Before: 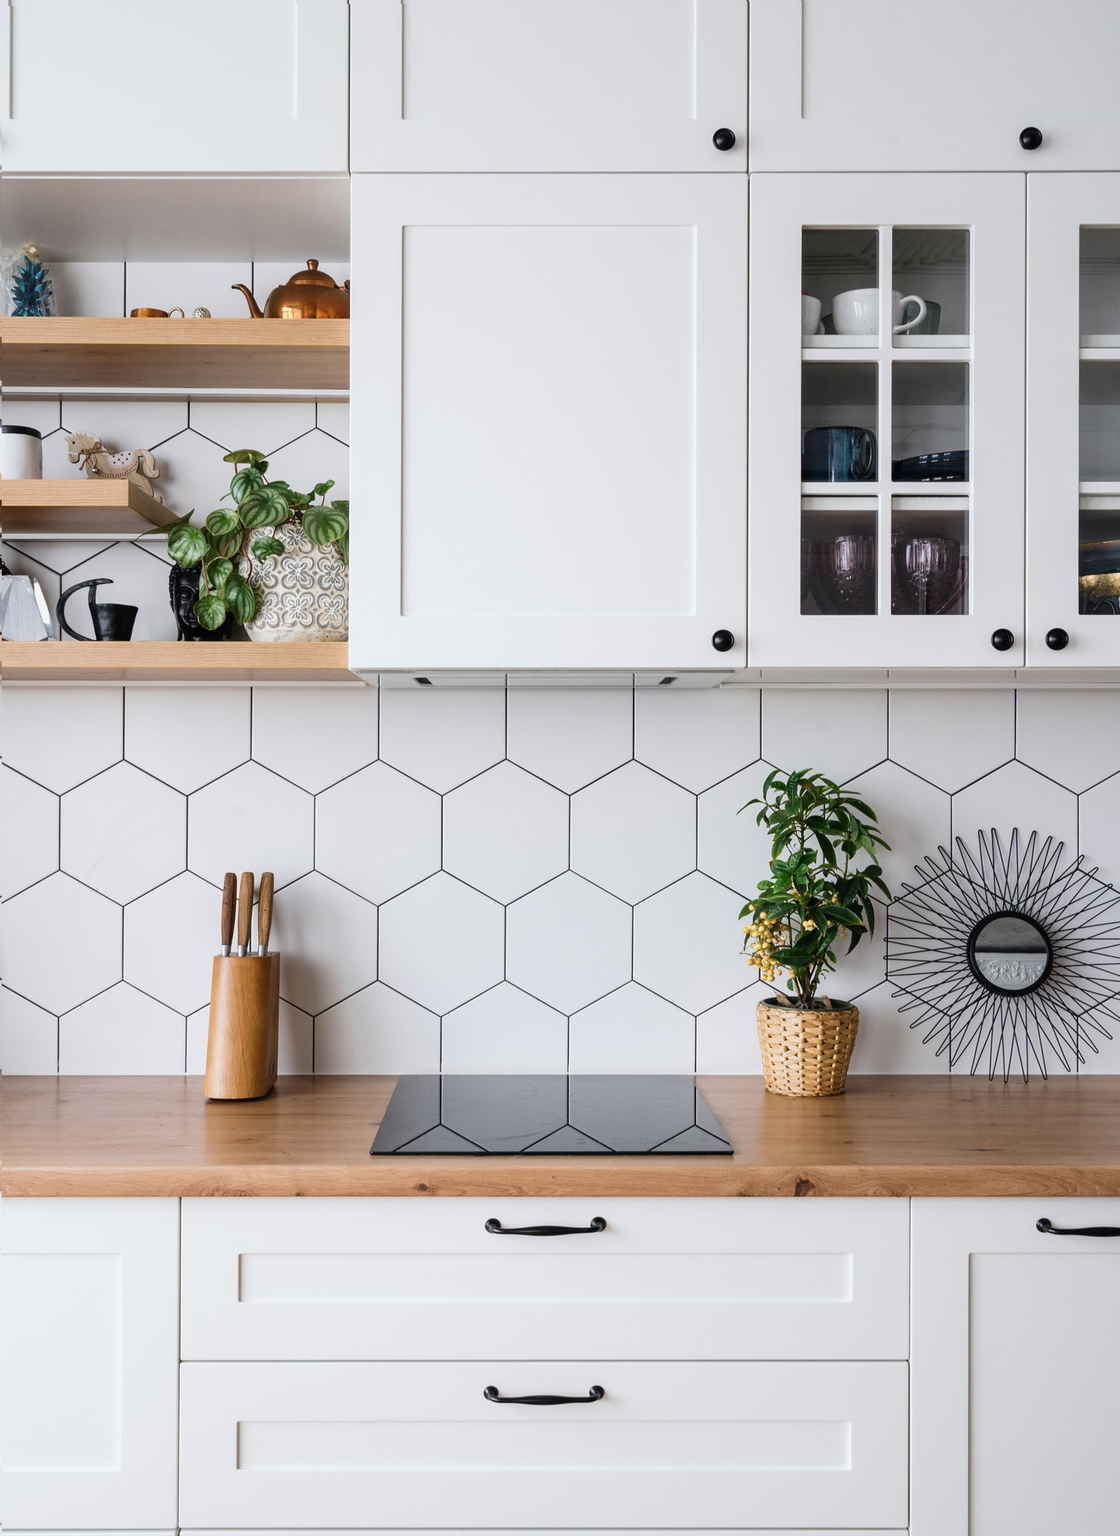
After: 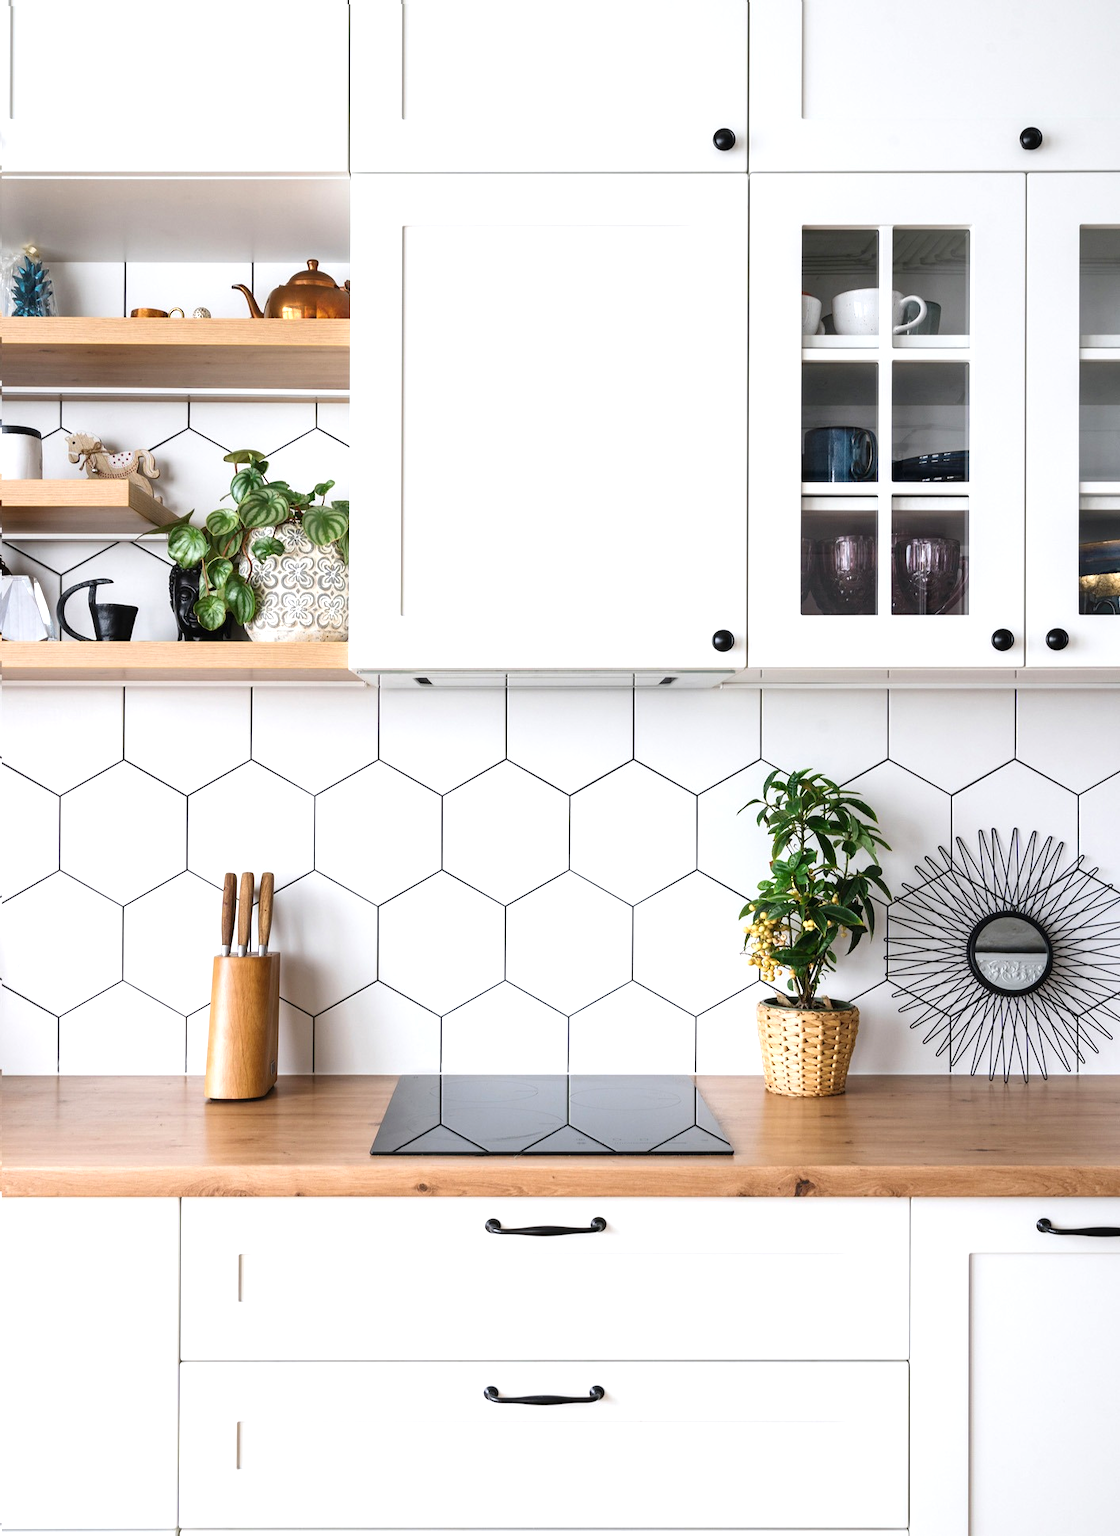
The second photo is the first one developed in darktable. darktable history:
exposure: black level correction 0, exposure 0.595 EV, compensate exposure bias true, compensate highlight preservation false
